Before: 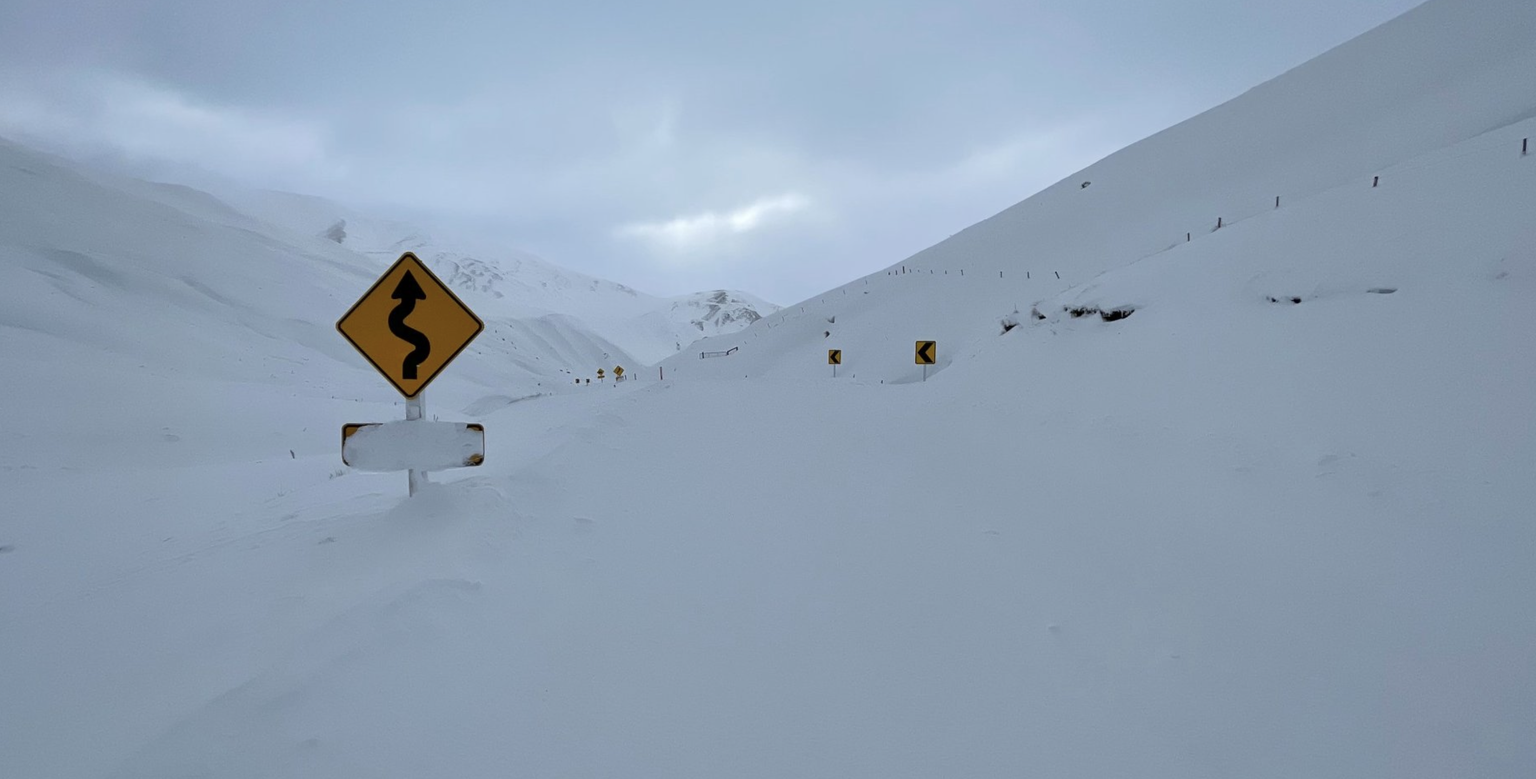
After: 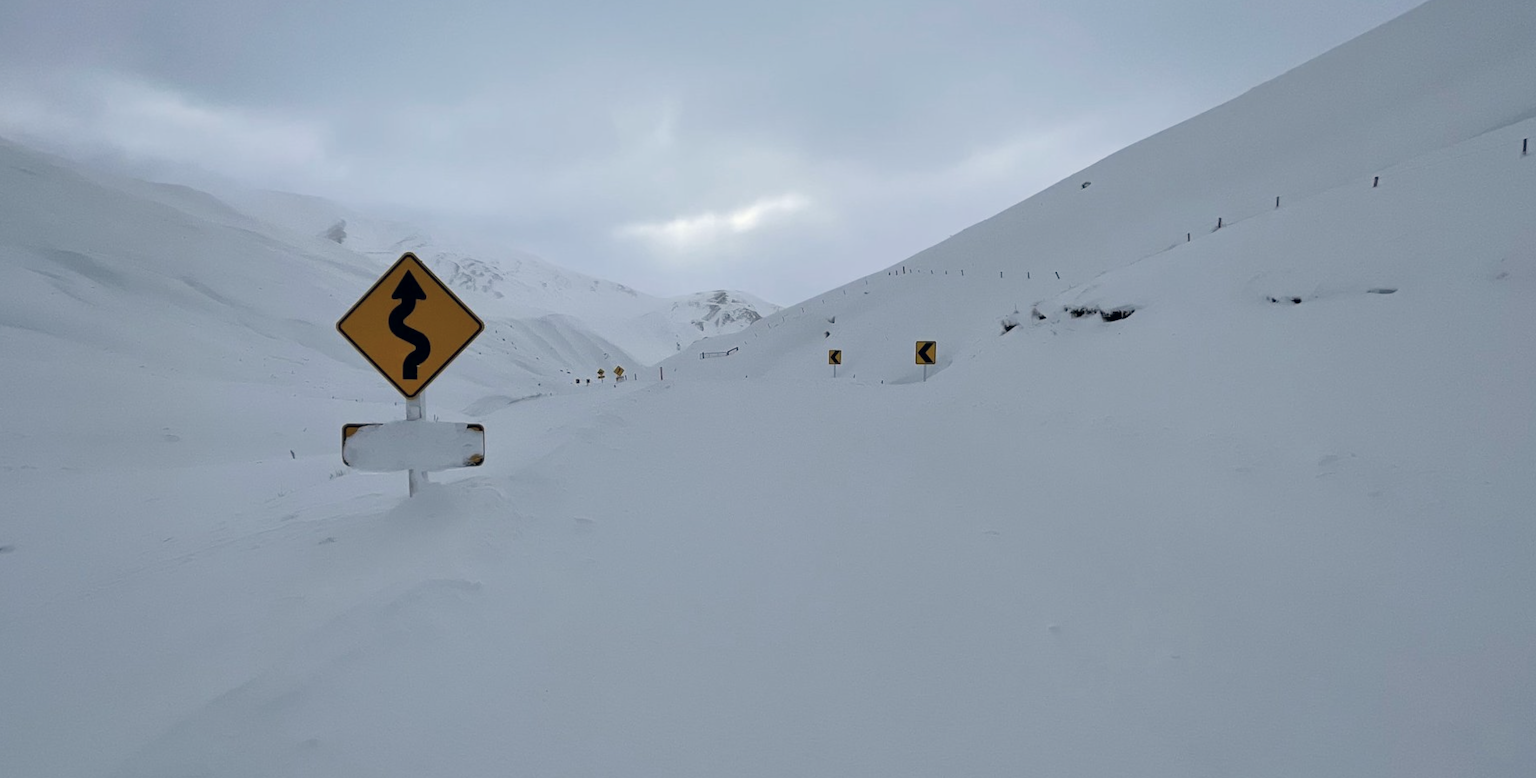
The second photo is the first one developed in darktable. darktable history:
color correction: highlights a* 2.82, highlights b* 5, shadows a* -1.94, shadows b* -4.86, saturation 0.782
